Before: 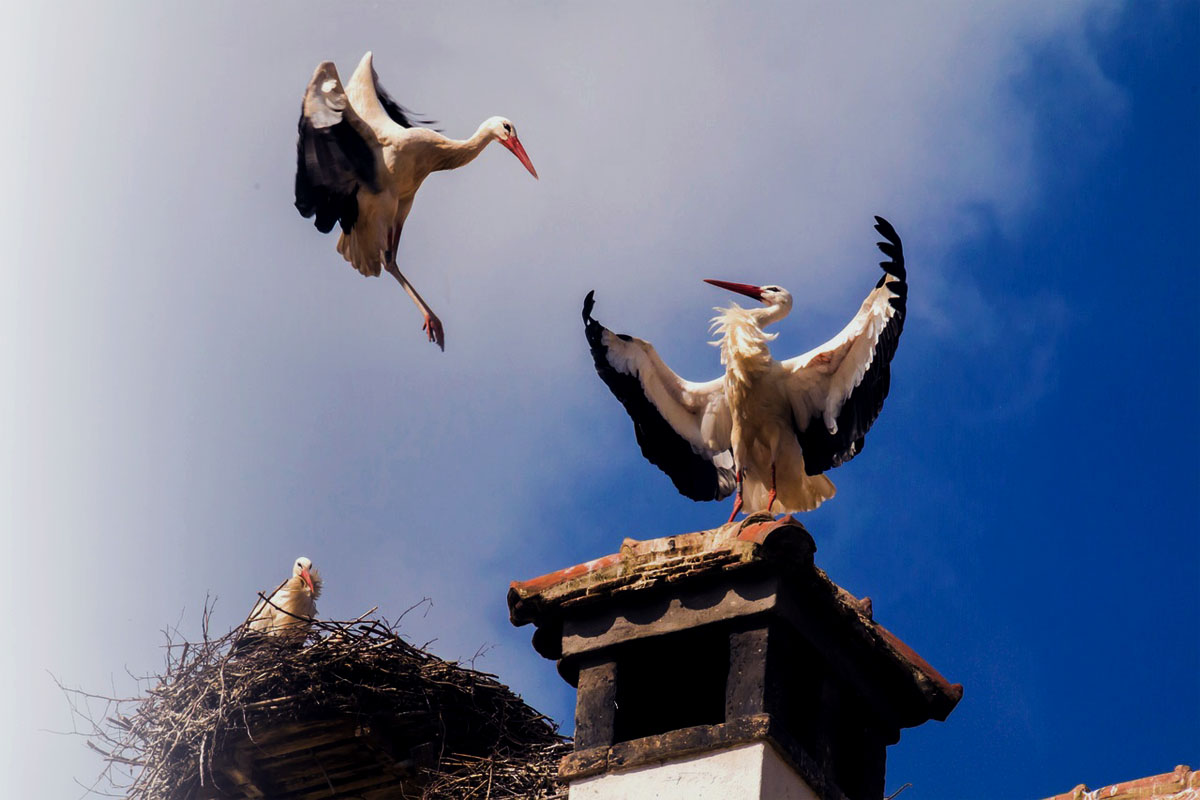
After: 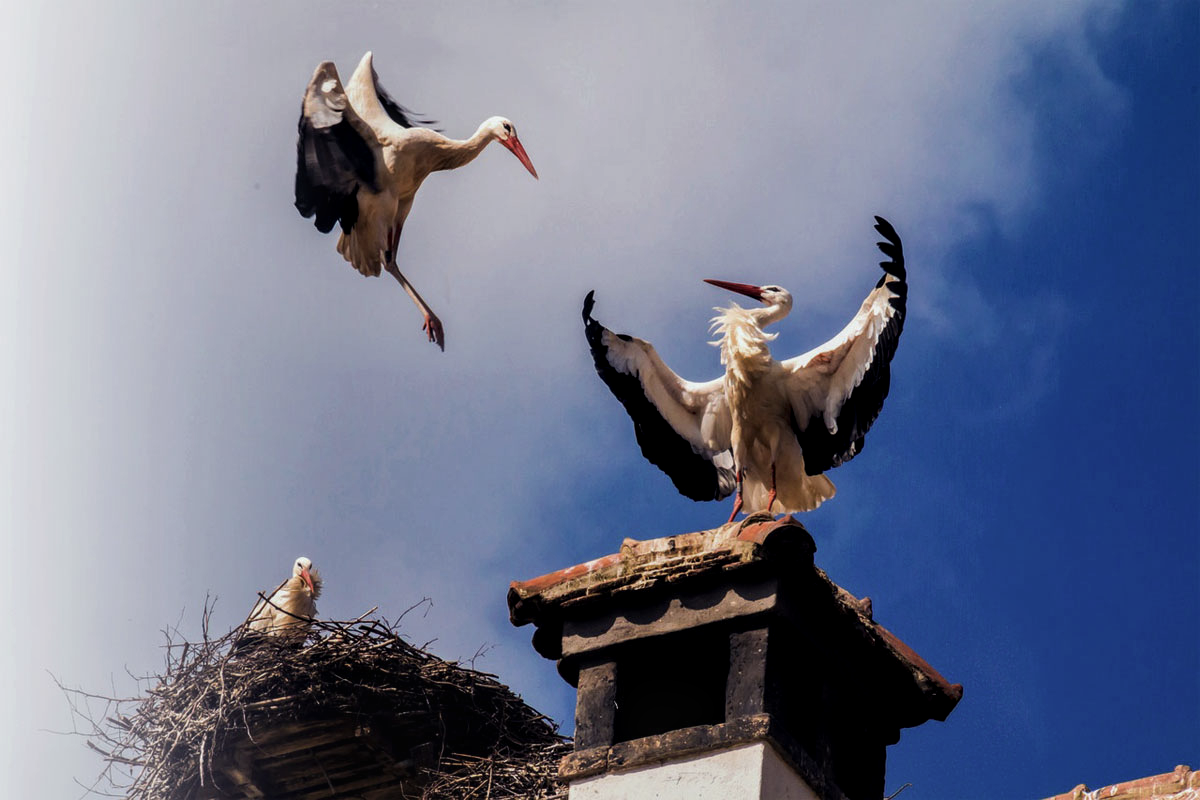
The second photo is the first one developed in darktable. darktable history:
local contrast: on, module defaults
color correction: saturation 0.85
